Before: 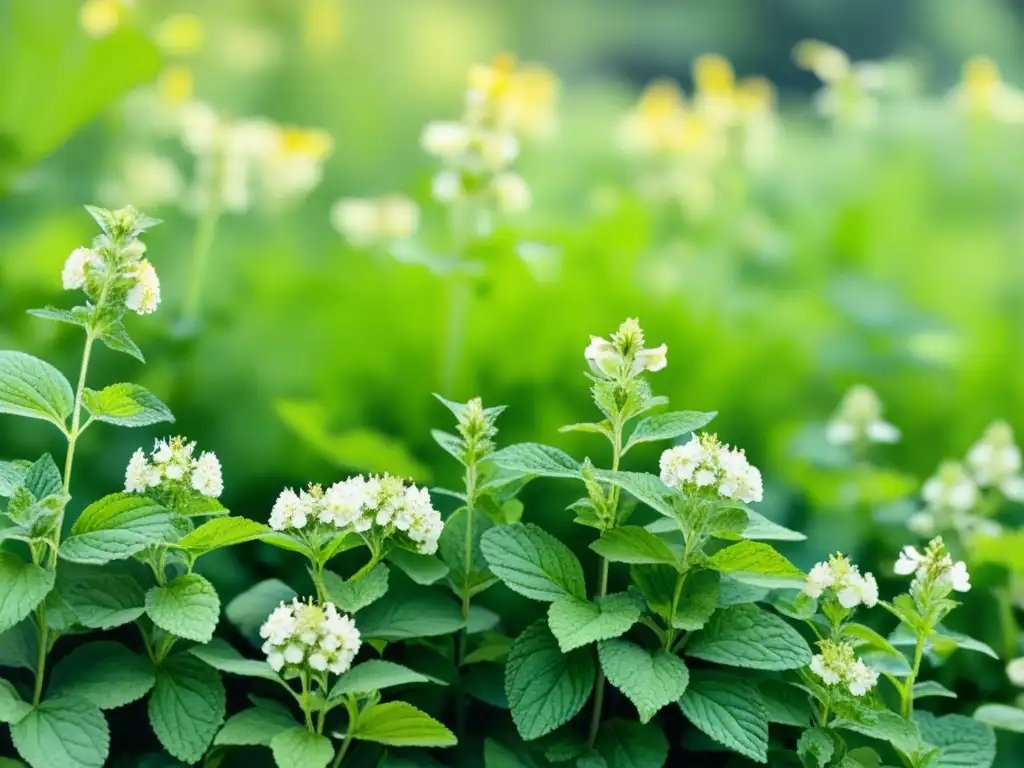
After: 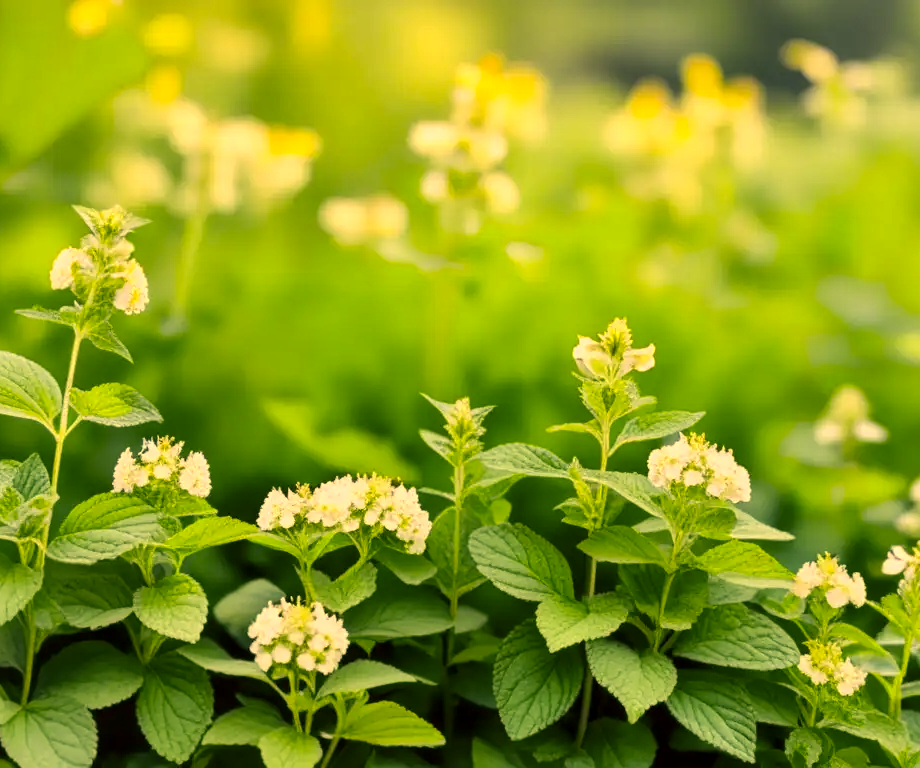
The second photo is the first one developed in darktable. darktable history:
crop and rotate: left 1.266%, right 8.827%
color correction: highlights a* 18.62, highlights b* 35.44, shadows a* 1.25, shadows b* 6.76, saturation 1.02
local contrast: highlights 102%, shadows 101%, detail 119%, midtone range 0.2
shadows and highlights: shadows 37.71, highlights -27.37, soften with gaussian
